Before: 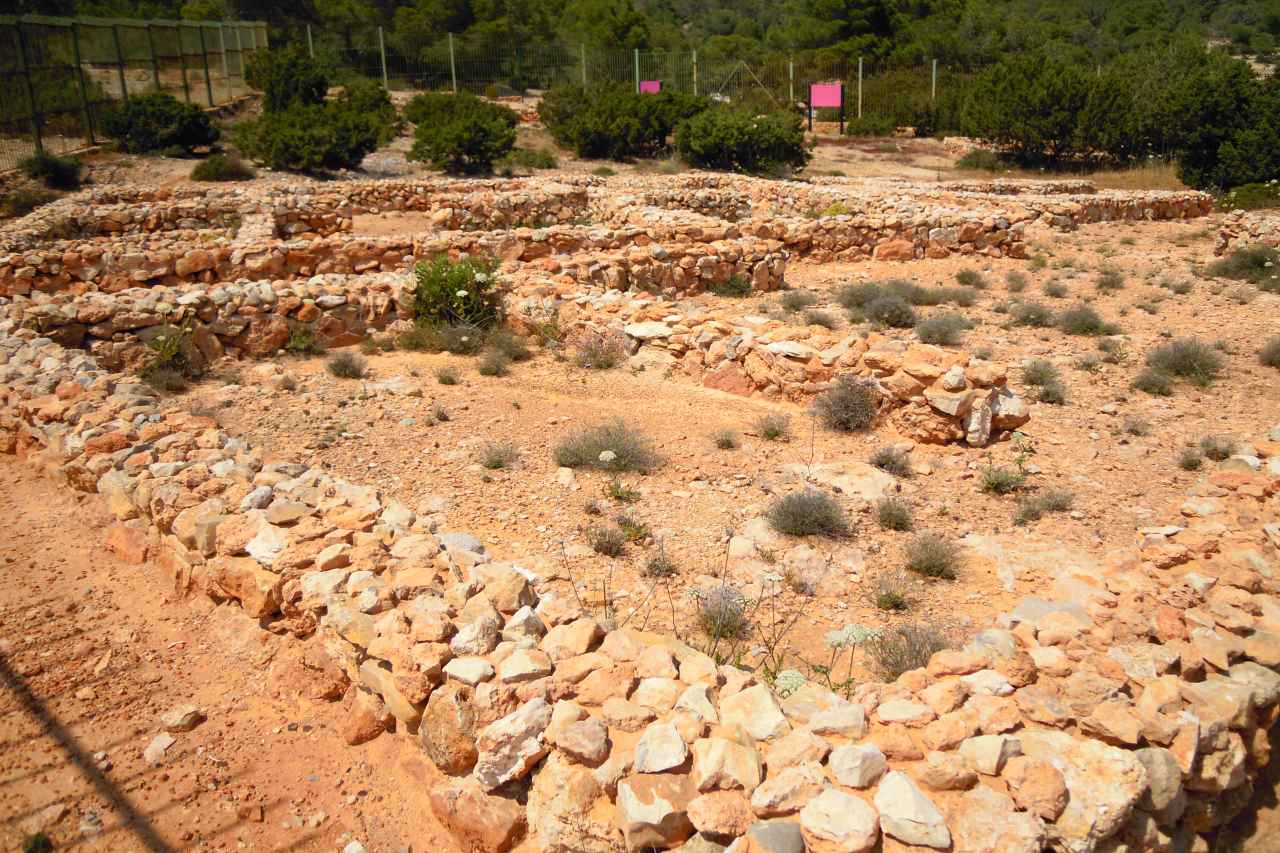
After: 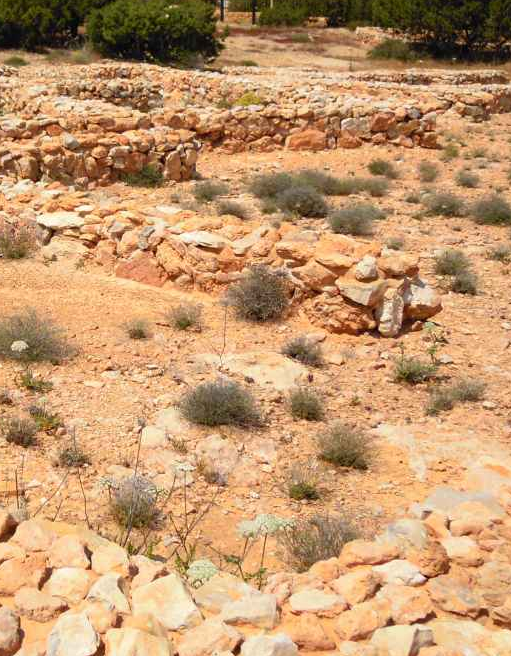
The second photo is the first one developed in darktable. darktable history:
crop: left 46.011%, top 12.907%, right 14.053%, bottom 10.142%
